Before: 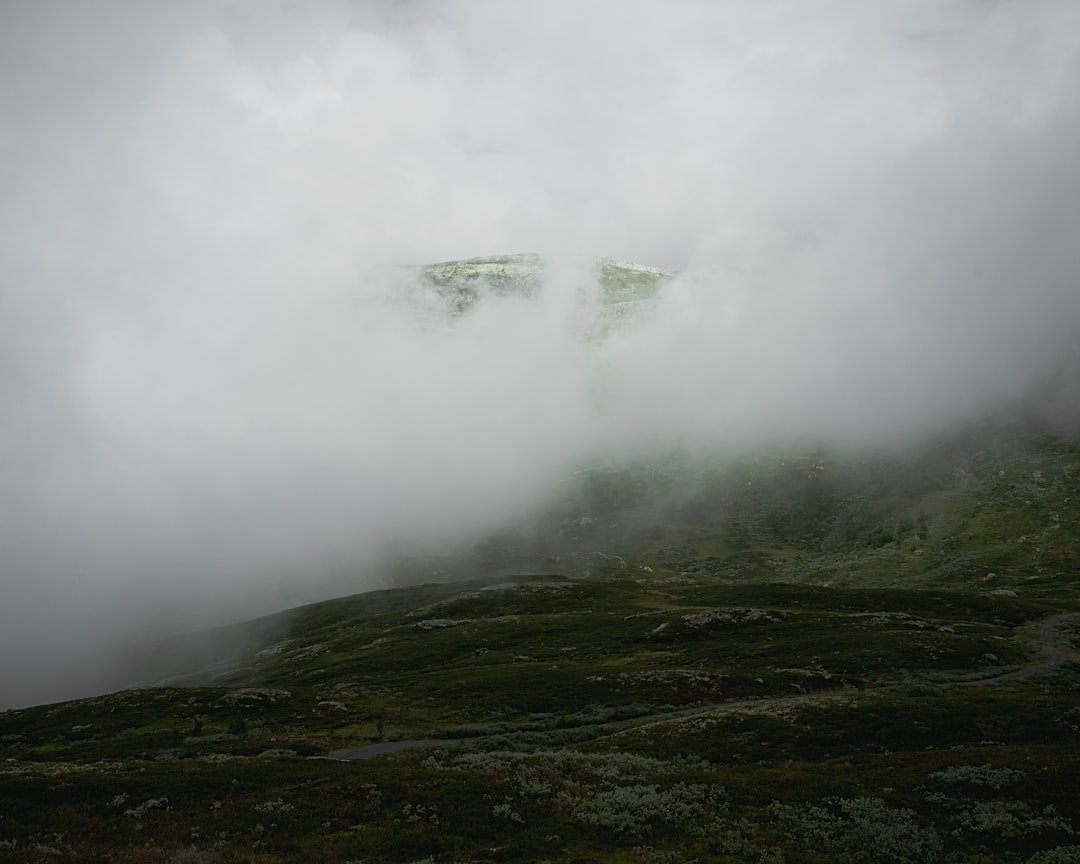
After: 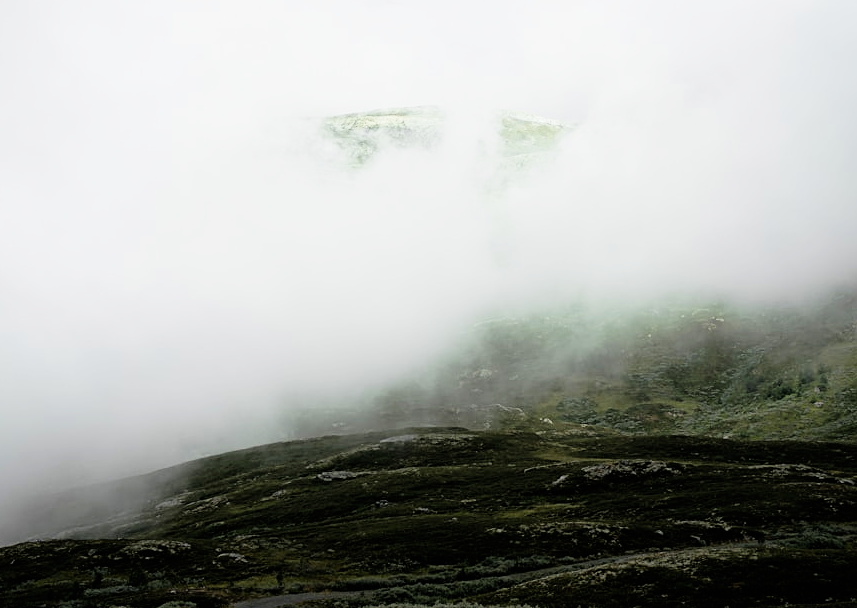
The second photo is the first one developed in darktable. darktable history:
crop: left 9.349%, top 17.208%, right 11.288%, bottom 12.367%
exposure: black level correction 0, exposure 1.294 EV, compensate highlight preservation false
filmic rgb: black relative exposure -5.01 EV, white relative exposure 3.99 EV, hardness 2.89, contrast 1.3, highlights saturation mix -10.65%
